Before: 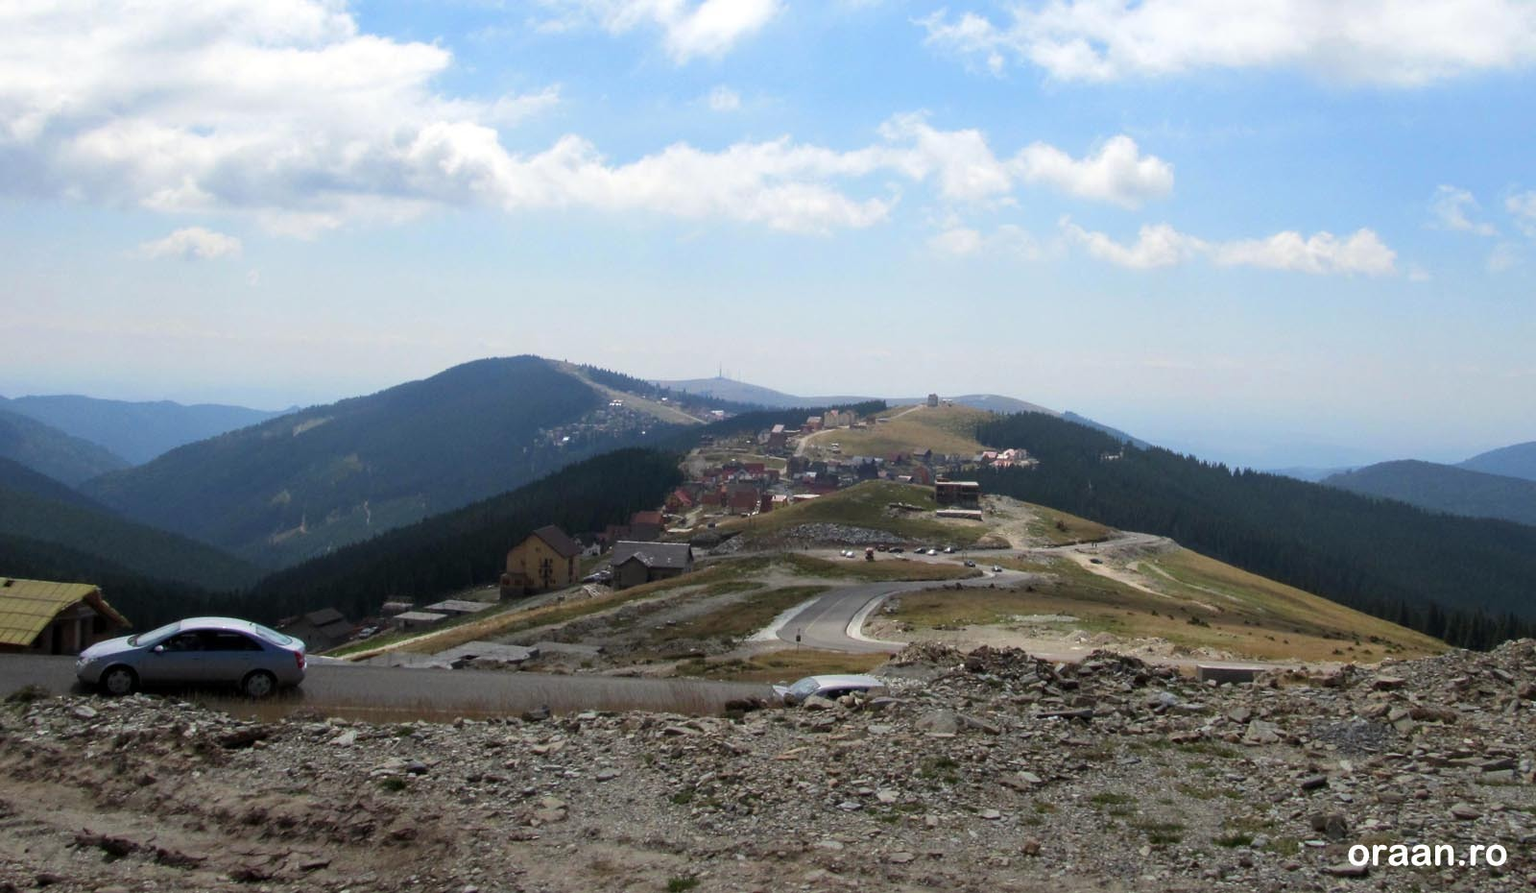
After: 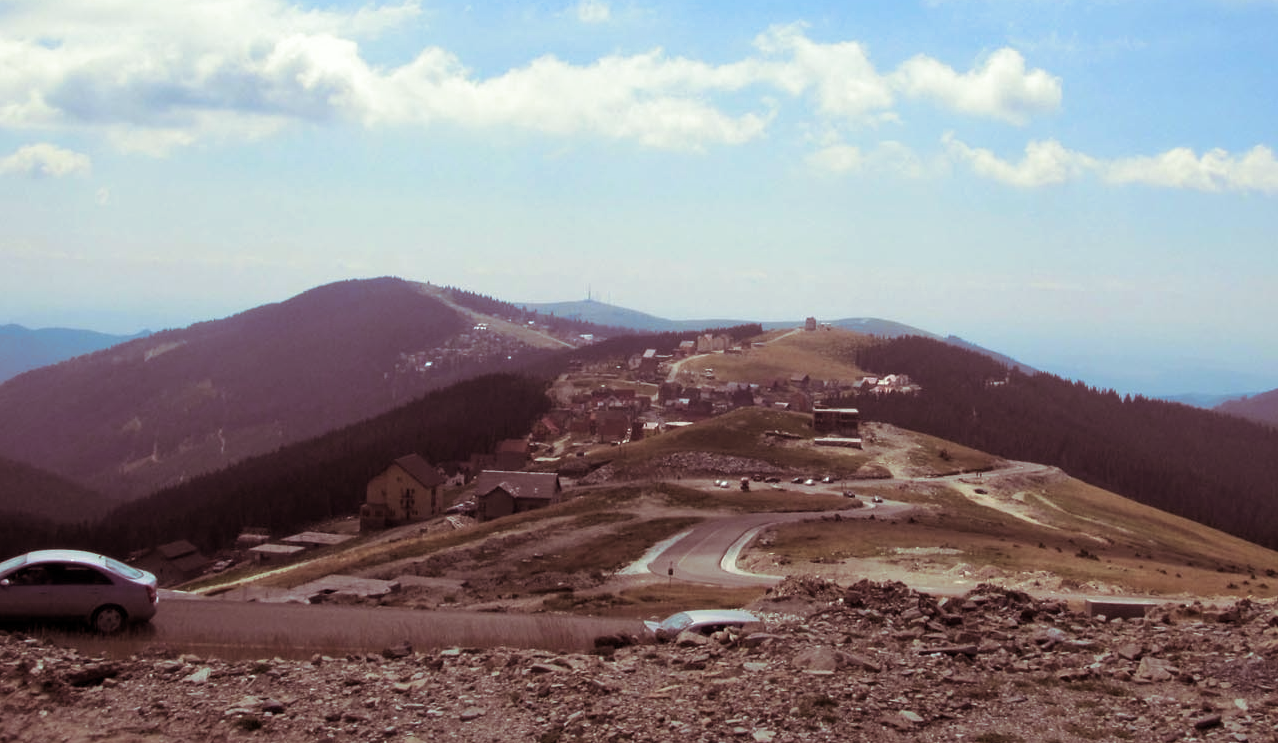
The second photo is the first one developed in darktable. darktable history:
color correction: highlights a* -2.68, highlights b* 2.57
crop and rotate: left 10.071%, top 10.071%, right 10.02%, bottom 10.02%
split-toning: on, module defaults
